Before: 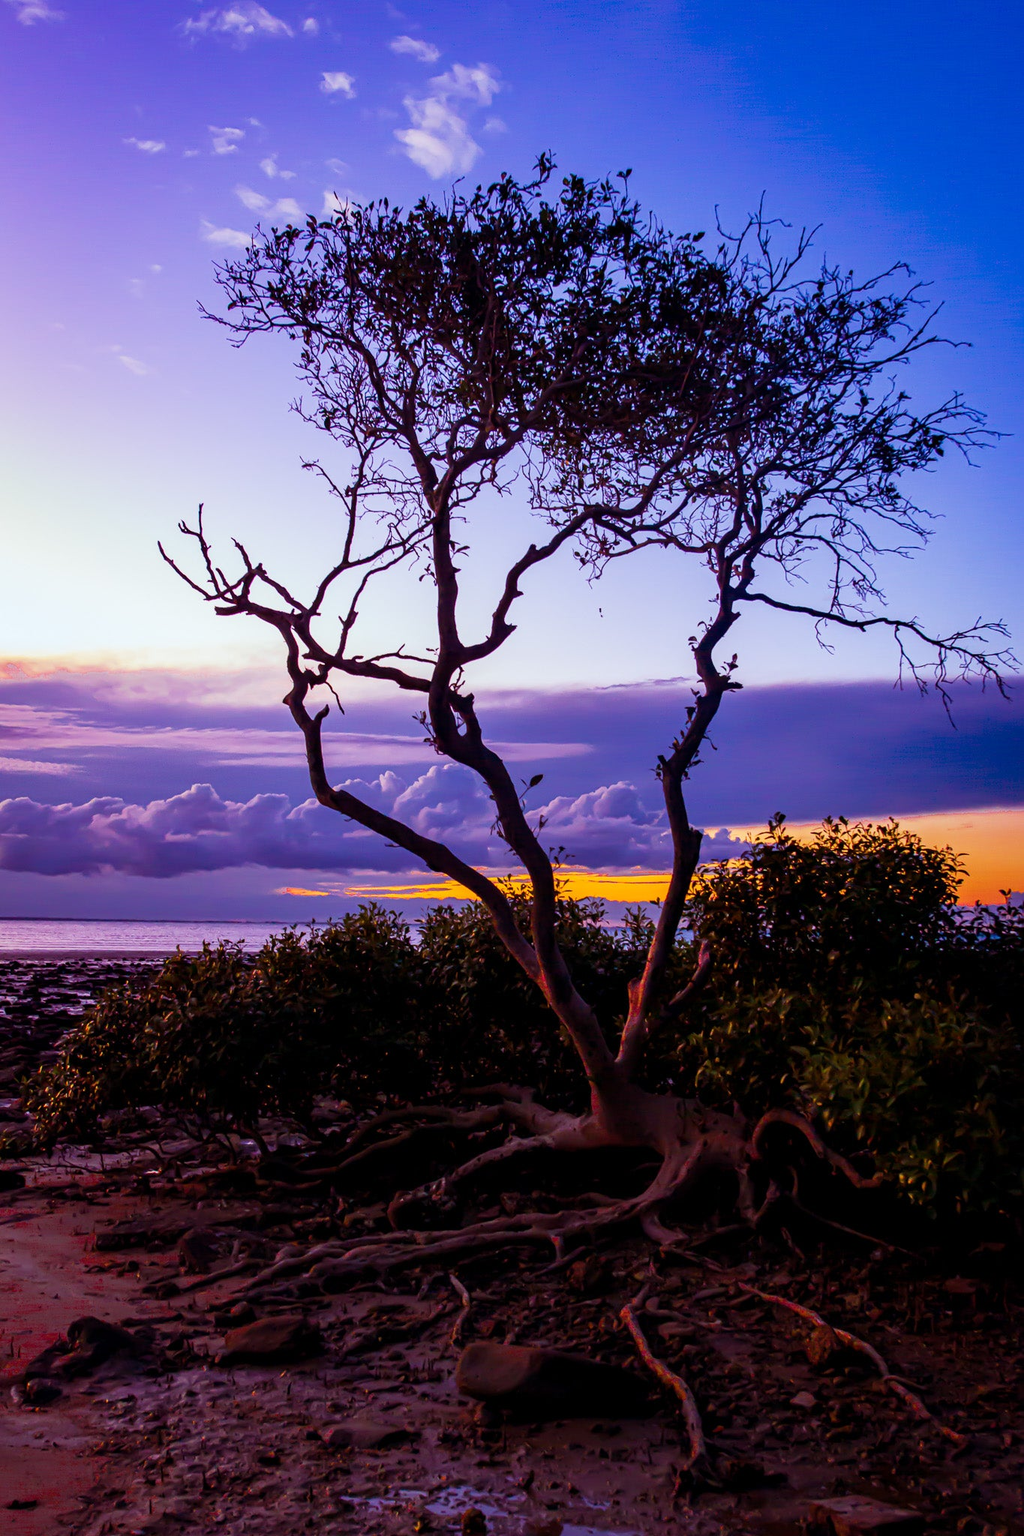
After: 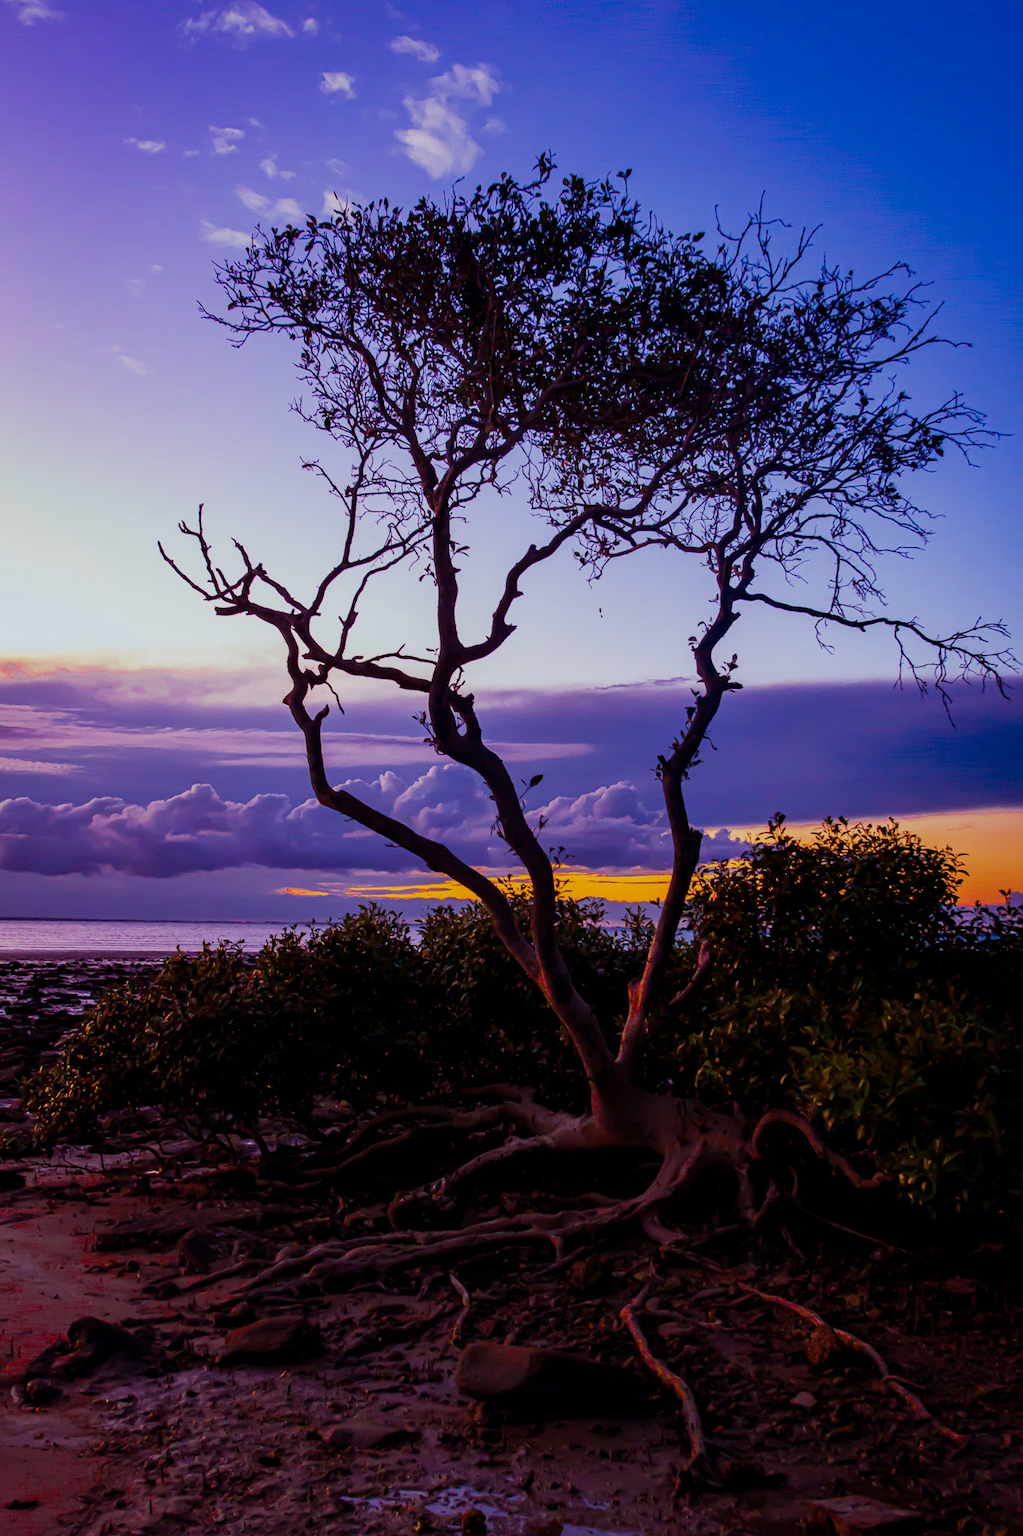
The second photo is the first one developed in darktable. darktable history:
exposure: exposure -0.42 EV, compensate exposure bias true, compensate highlight preservation false
